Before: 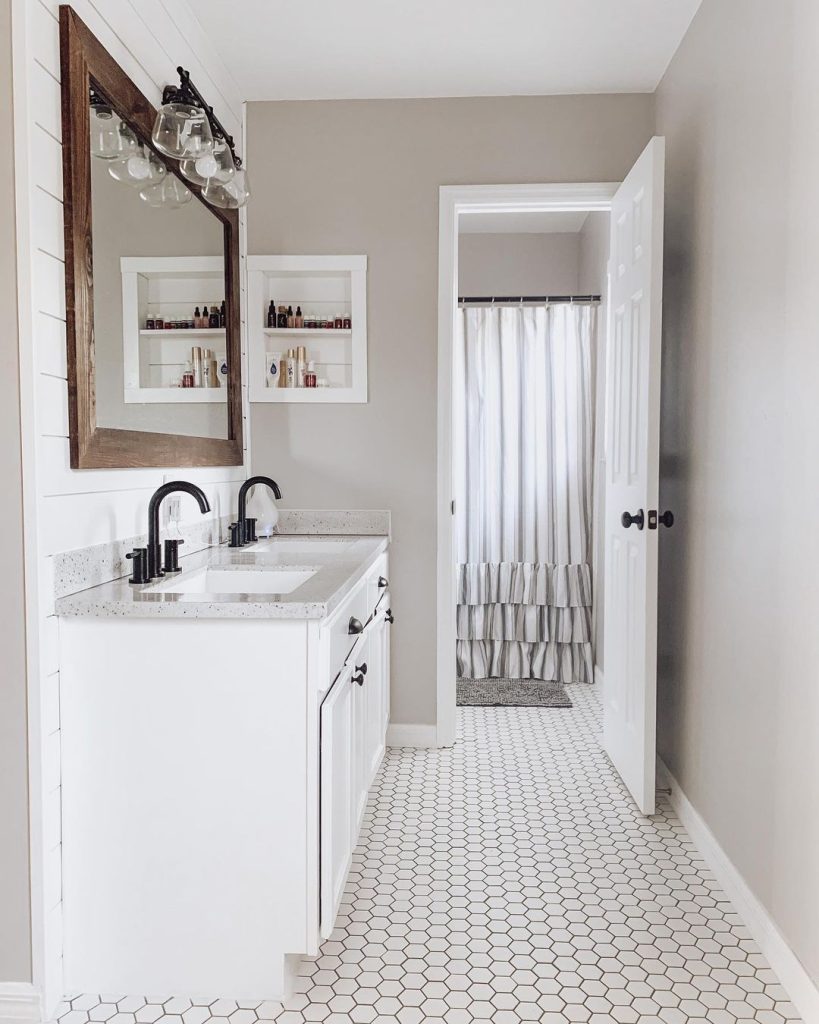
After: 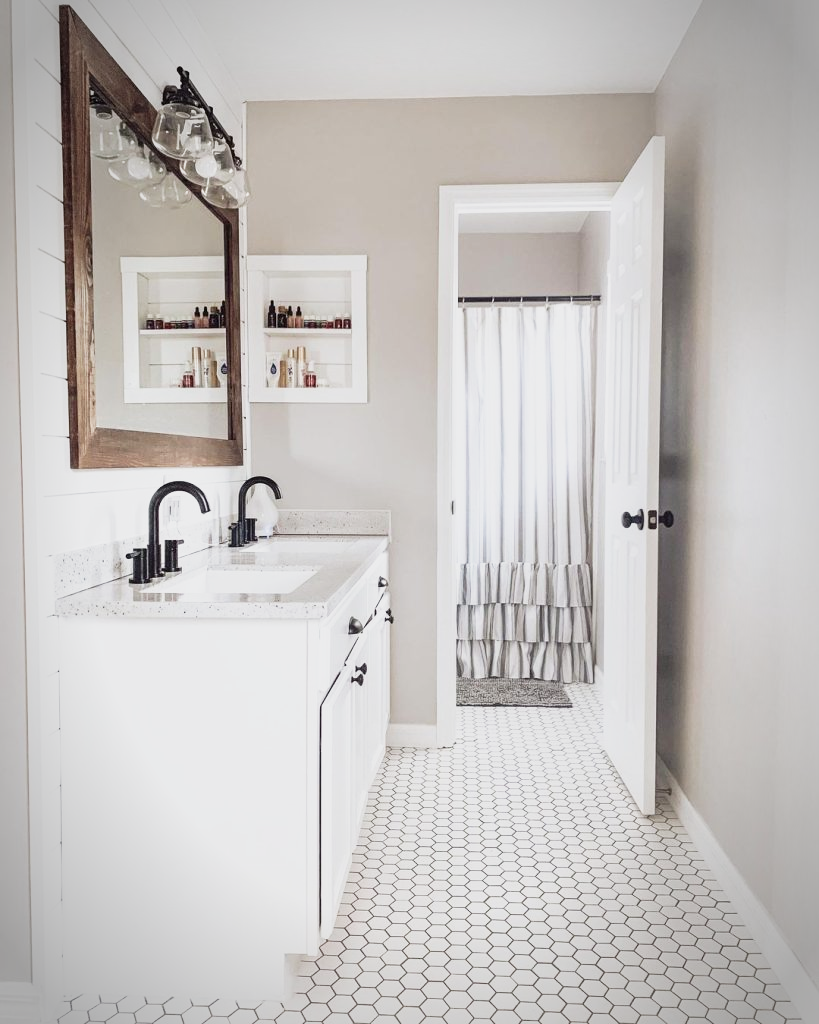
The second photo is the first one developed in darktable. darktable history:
vignetting: automatic ratio true, unbound false
base curve: curves: ch0 [(0, 0) (0.088, 0.125) (0.176, 0.251) (0.354, 0.501) (0.613, 0.749) (1, 0.877)], preserve colors none
